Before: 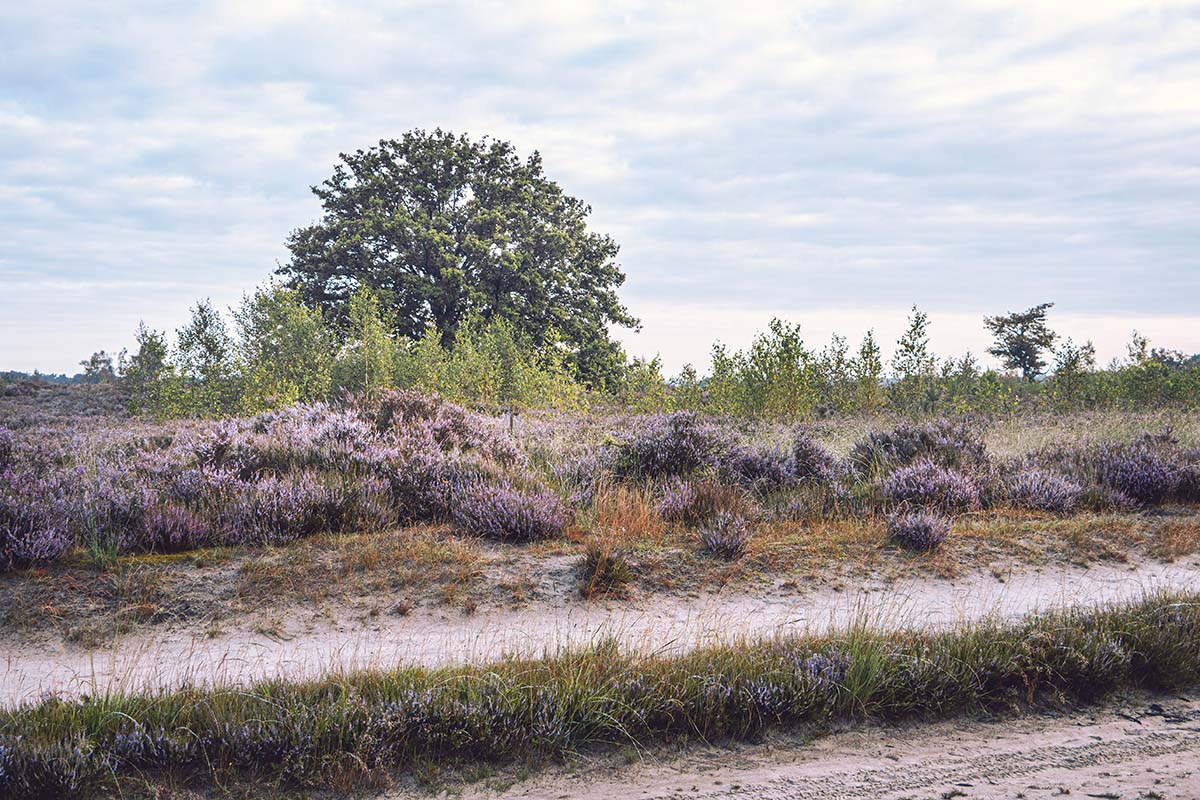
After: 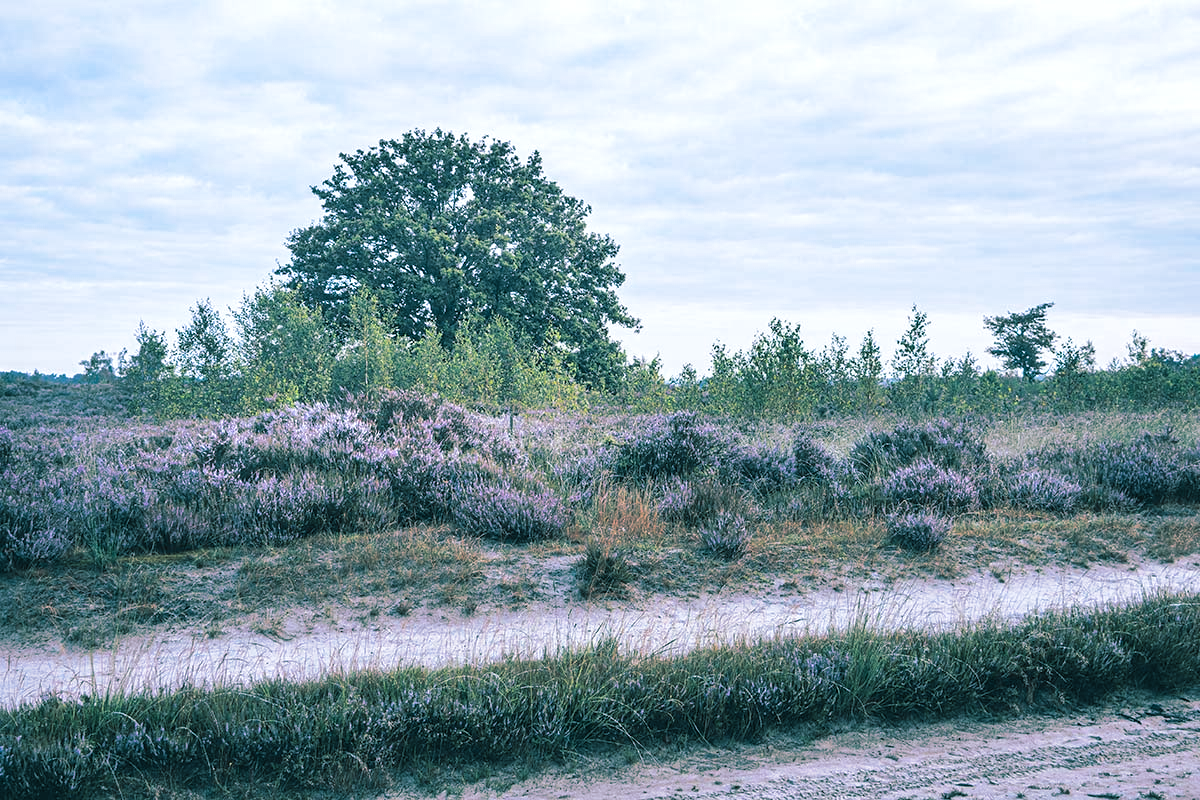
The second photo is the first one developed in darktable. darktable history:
split-toning: shadows › hue 186.43°, highlights › hue 49.29°, compress 30.29%
white balance: red 0.926, green 1.003, blue 1.133
